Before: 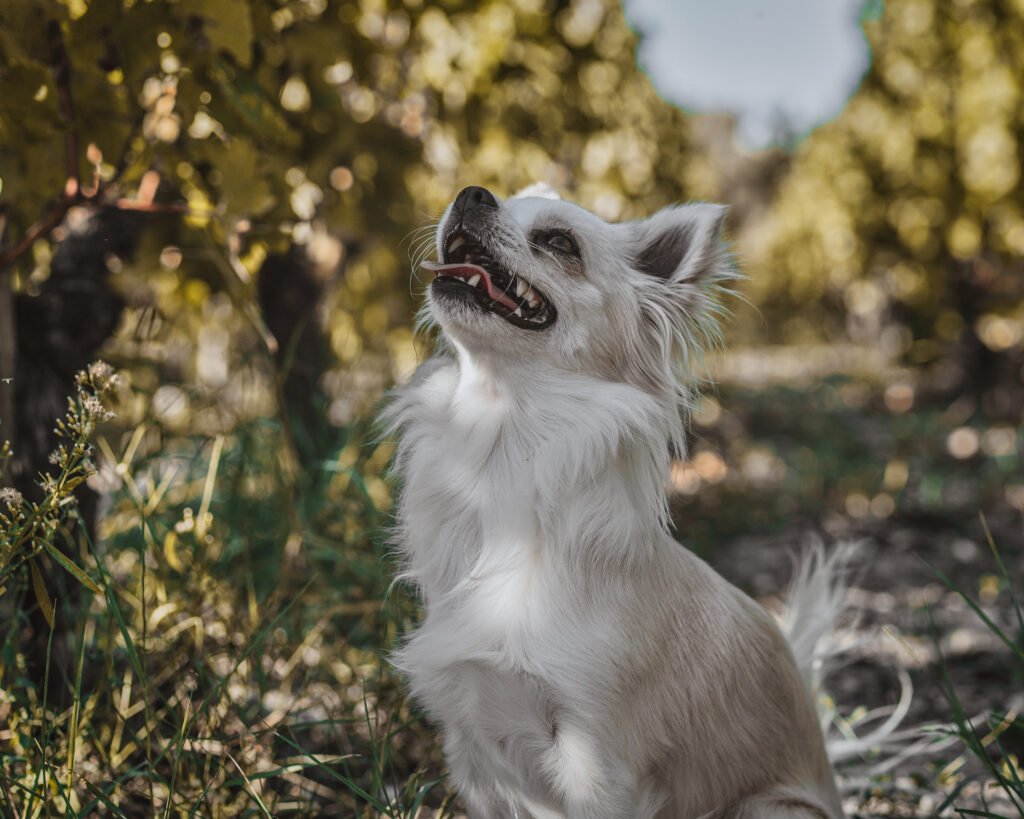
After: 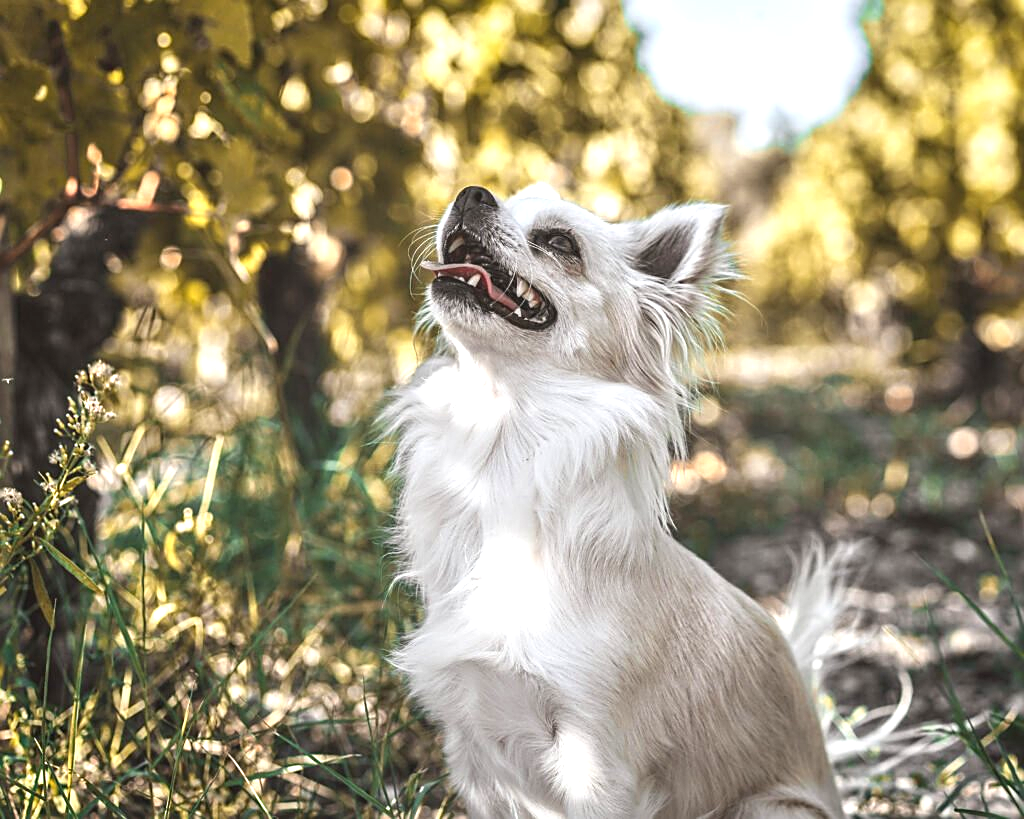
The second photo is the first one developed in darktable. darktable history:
sharpen: on, module defaults
exposure: black level correction 0, exposure 1.2 EV, compensate exposure bias true, compensate highlight preservation false
